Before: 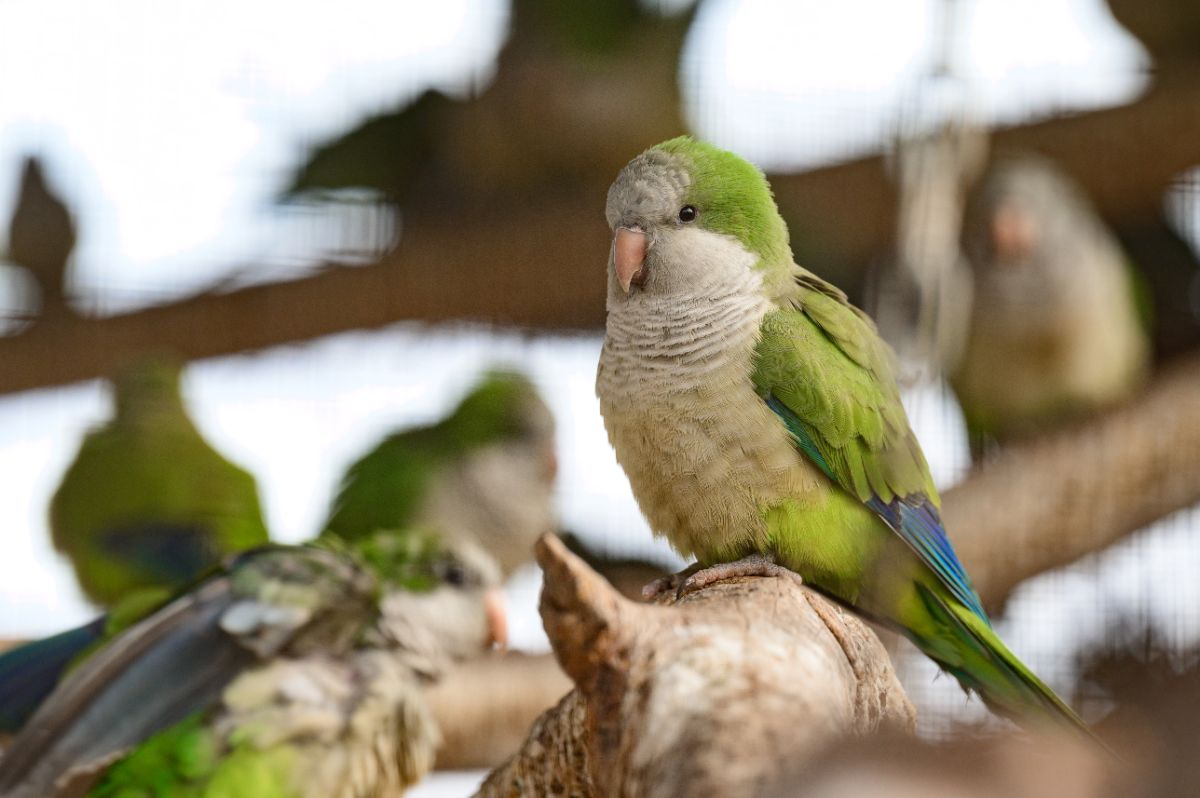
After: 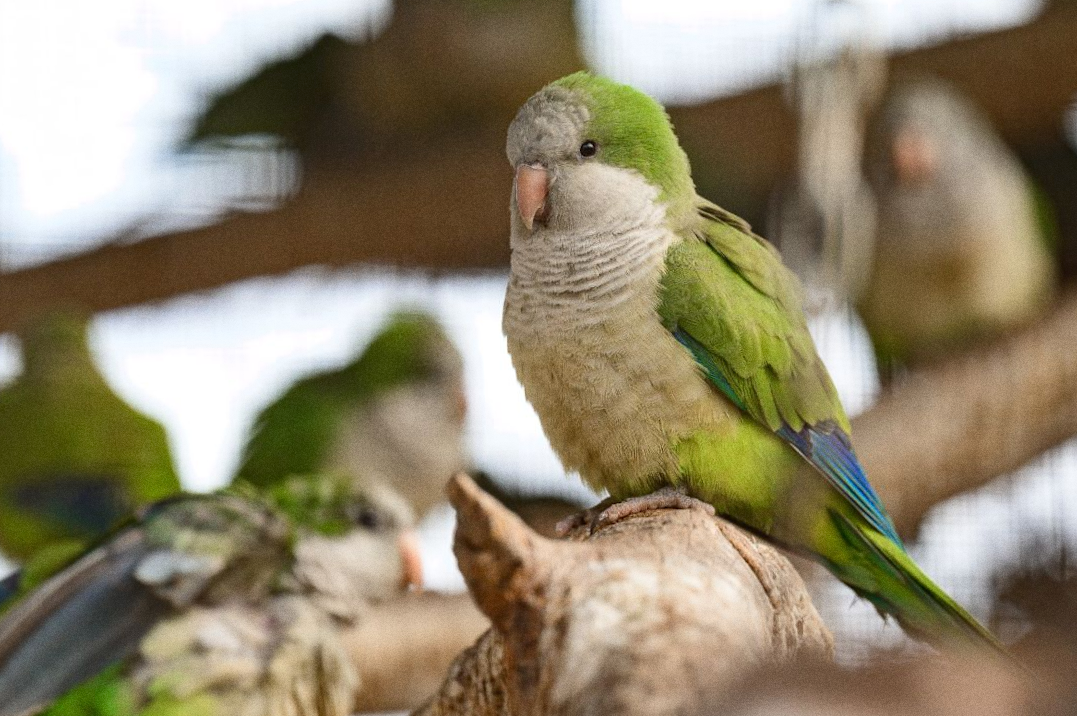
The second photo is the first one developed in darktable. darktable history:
crop and rotate: angle 1.96°, left 5.673%, top 5.673%
grain: coarseness 0.09 ISO
